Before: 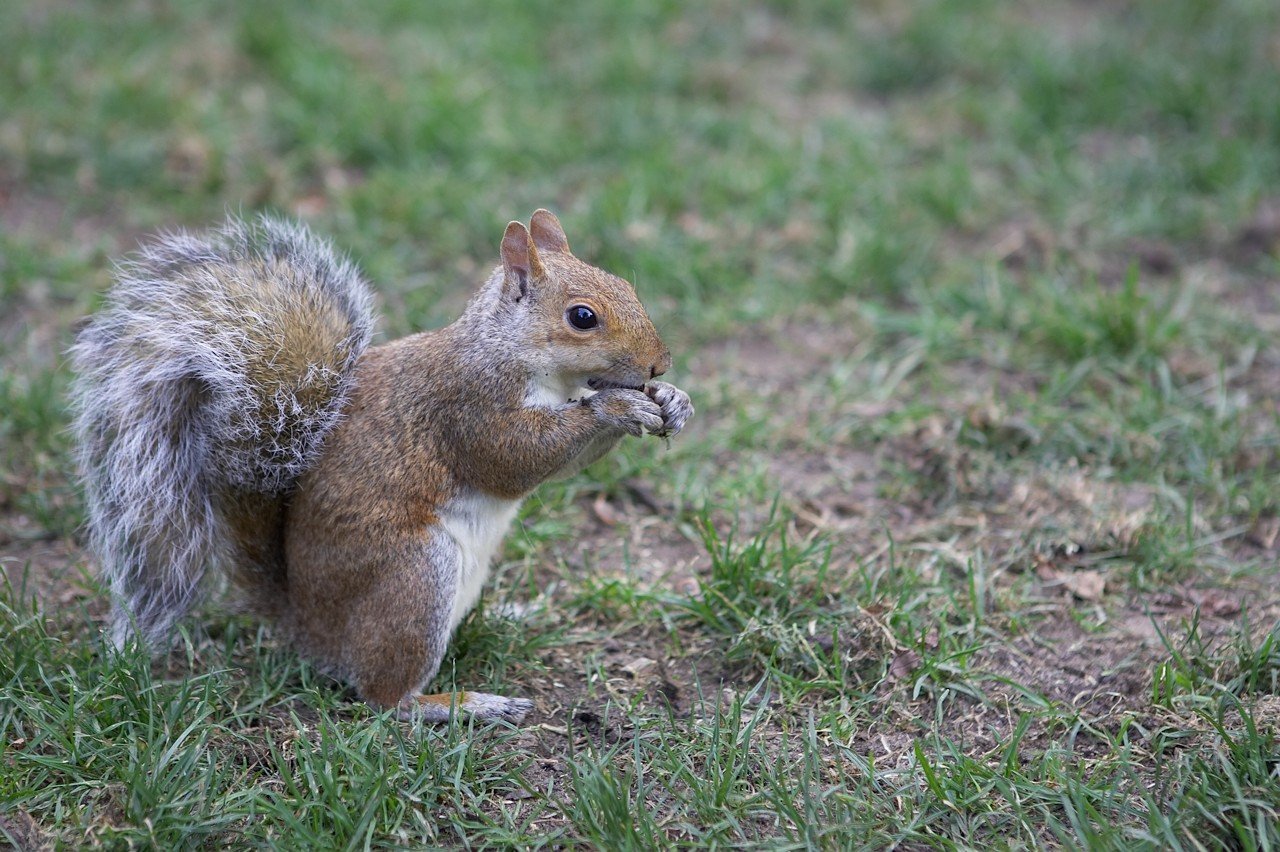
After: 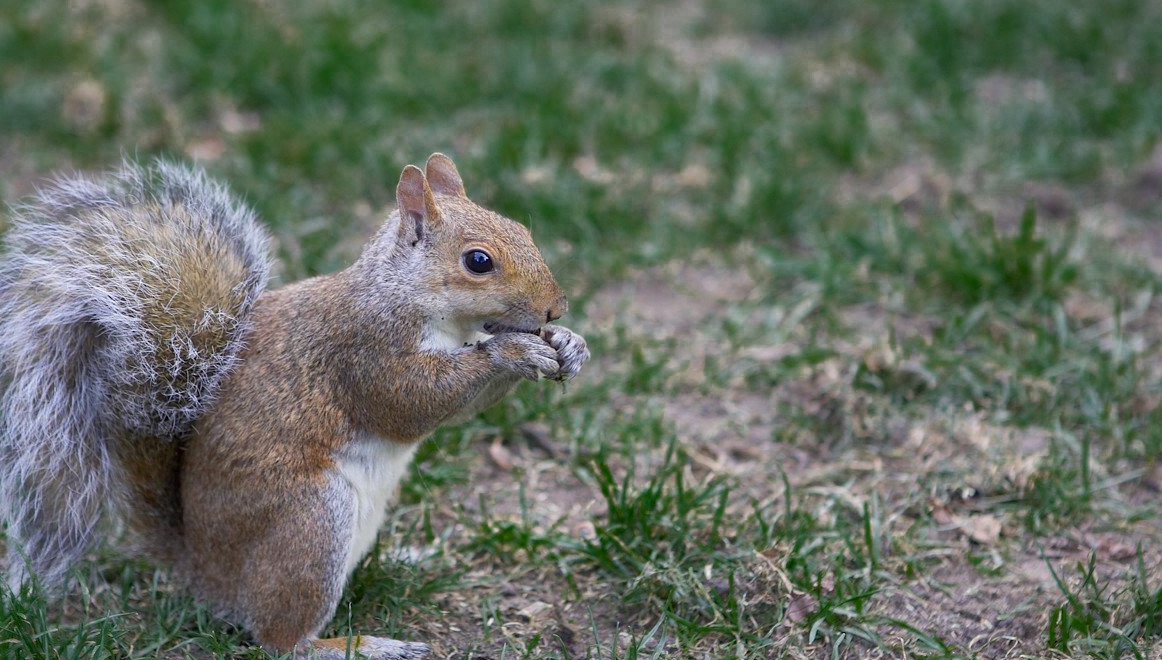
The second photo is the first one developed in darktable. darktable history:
shadows and highlights: on, module defaults
exposure: black level correction 0.001, exposure 0.014 EV, compensate highlight preservation false
color zones: curves: ch0 [(0.25, 0.5) (0.347, 0.092) (0.75, 0.5)]; ch1 [(0.25, 0.5) (0.33, 0.51) (0.75, 0.5)]
crop: left 8.155%, top 6.611%, bottom 15.385%
